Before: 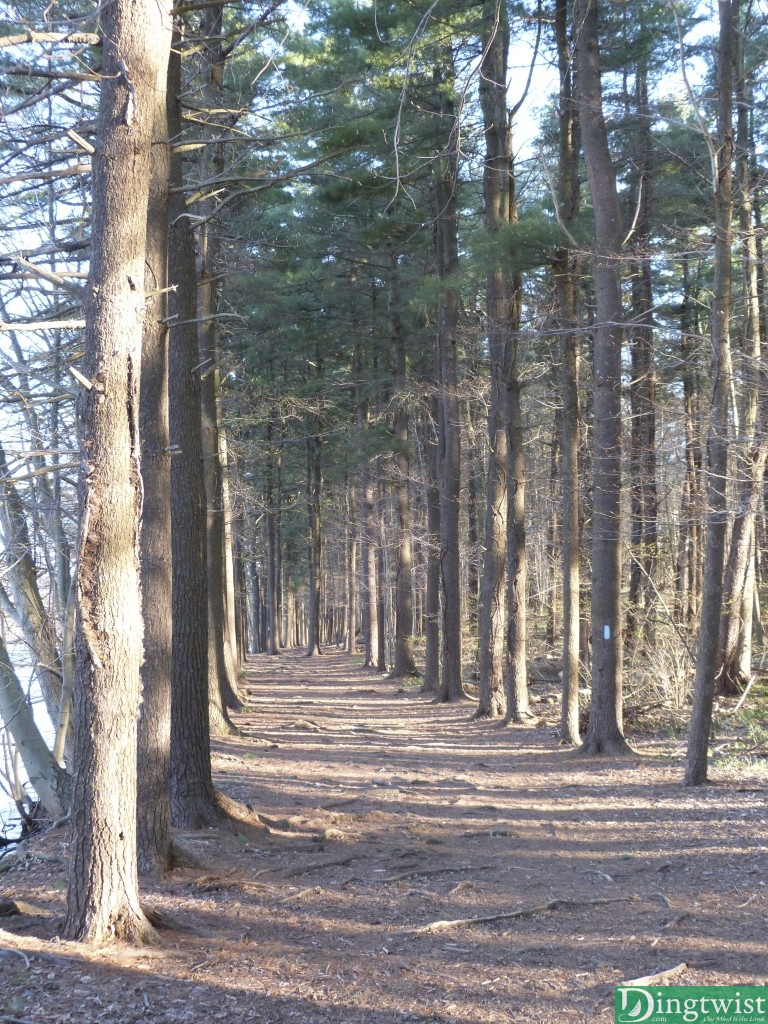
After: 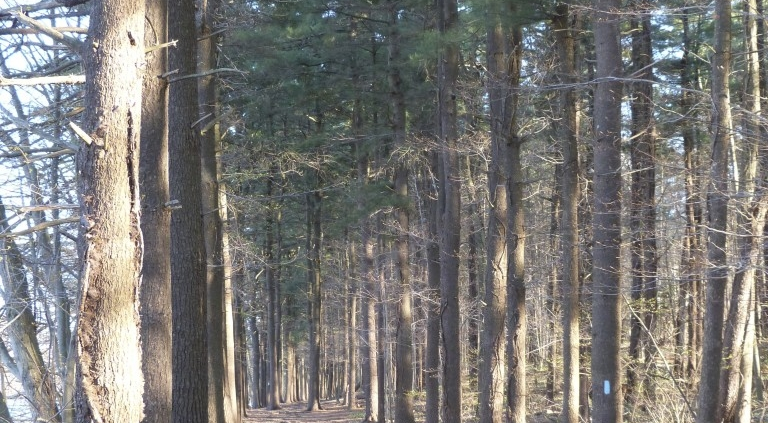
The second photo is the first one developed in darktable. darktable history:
crop and rotate: top 24.009%, bottom 34.623%
